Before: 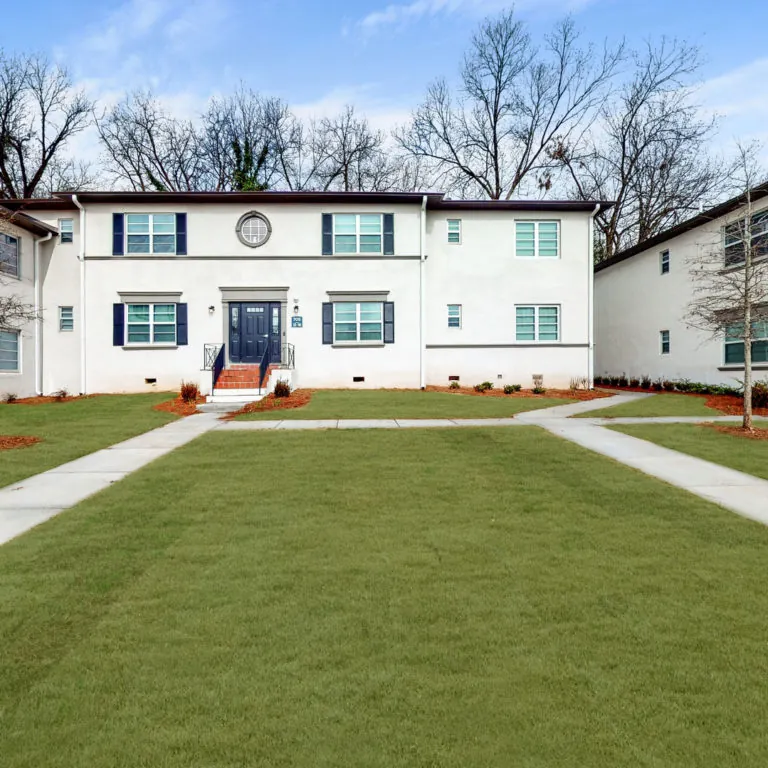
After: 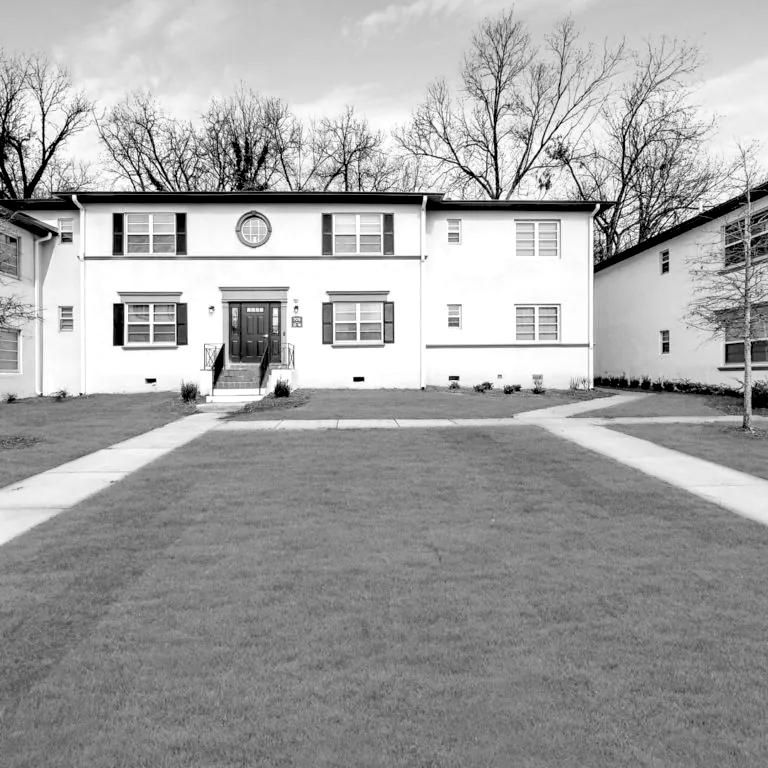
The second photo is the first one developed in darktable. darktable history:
color zones: curves: ch1 [(0, -0.014) (0.143, -0.013) (0.286, -0.013) (0.429, -0.016) (0.571, -0.019) (0.714, -0.015) (0.857, 0.002) (1, -0.014)]
rgb levels: levels [[0.013, 0.434, 0.89], [0, 0.5, 1], [0, 0.5, 1]]
monochrome: on, module defaults
